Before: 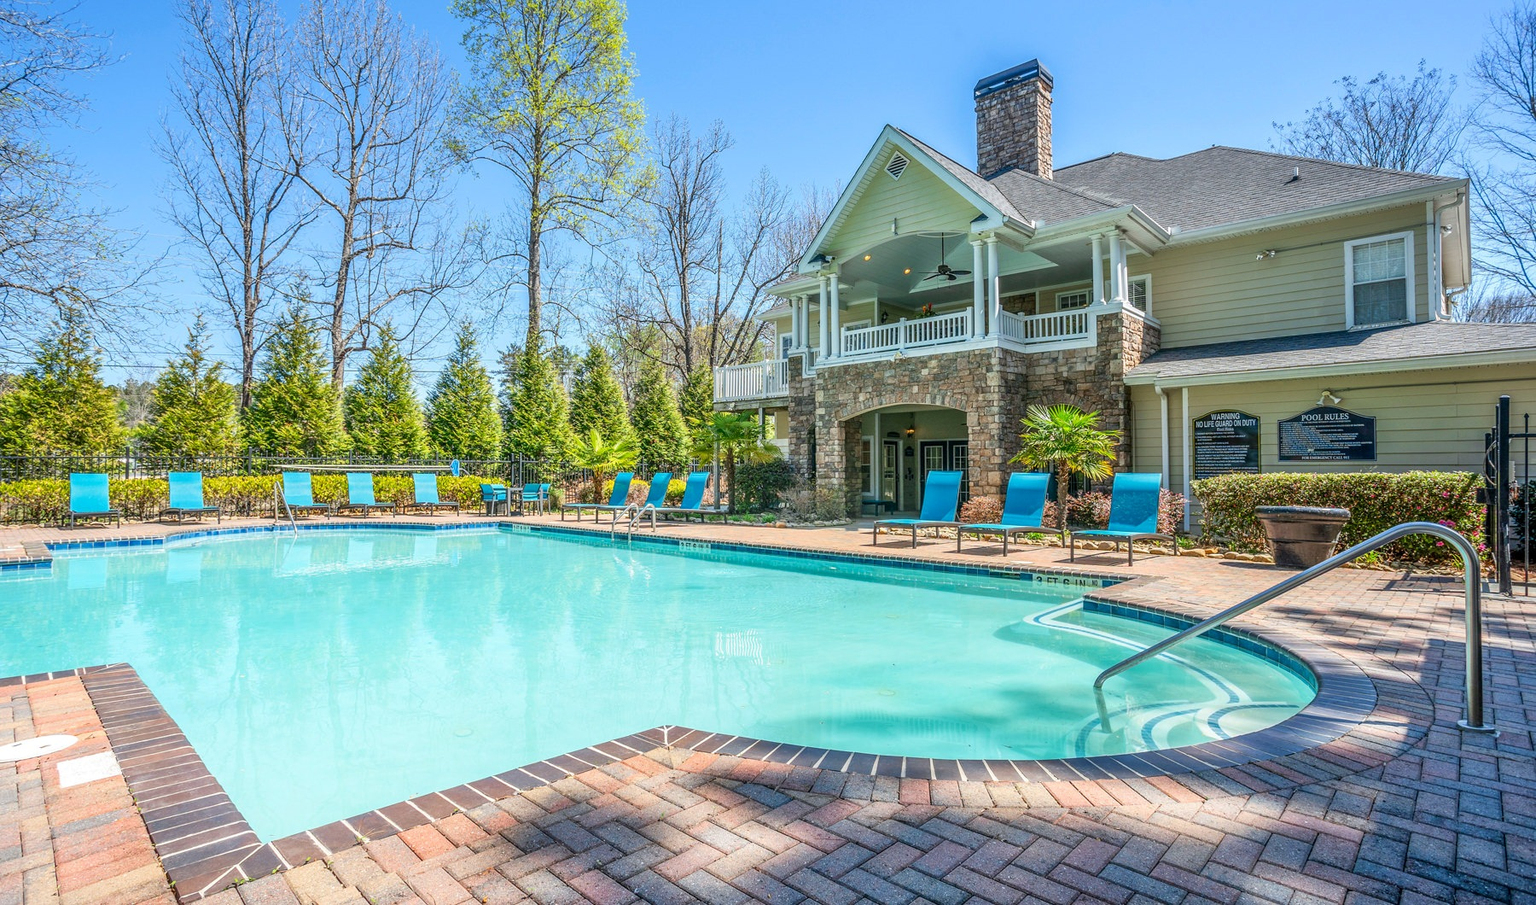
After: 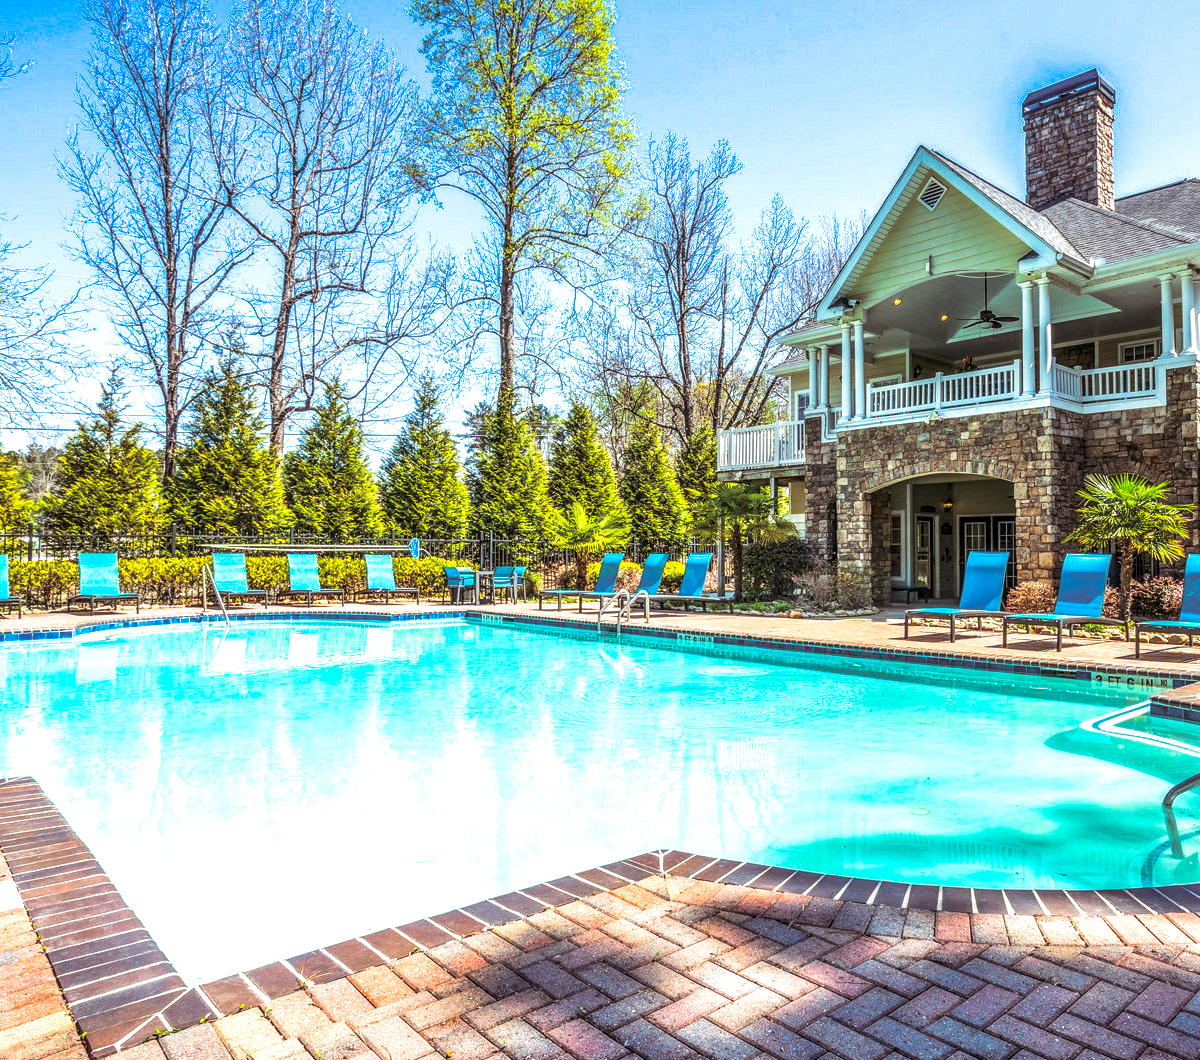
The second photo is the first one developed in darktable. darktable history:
crop and rotate: left 6.617%, right 26.717%
local contrast: on, module defaults
color balance rgb: linear chroma grading › global chroma 9%, perceptual saturation grading › global saturation 36%, perceptual saturation grading › shadows 35%, perceptual brilliance grading › global brilliance 15%, perceptual brilliance grading › shadows -35%, global vibrance 15%
split-toning: shadows › saturation 0.24, highlights › hue 54°, highlights › saturation 0.24
